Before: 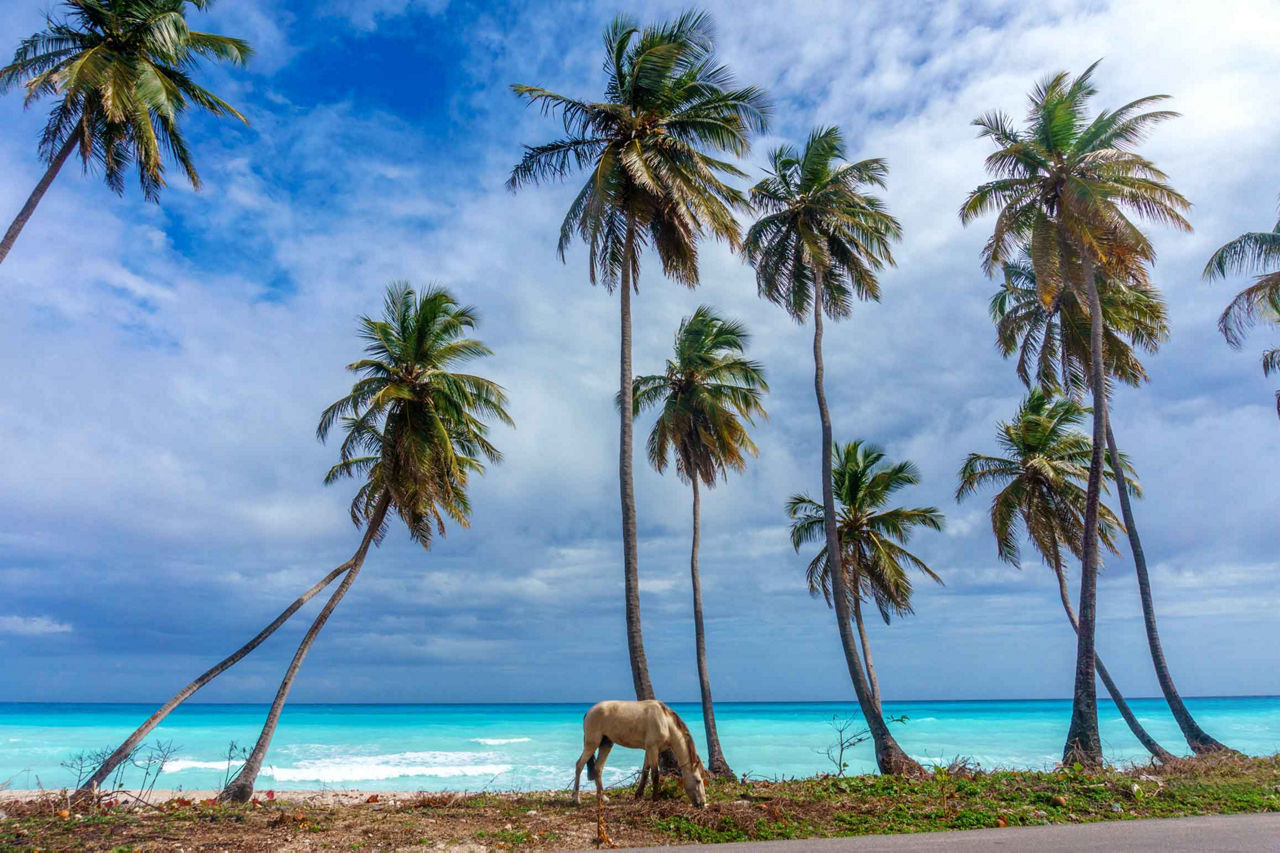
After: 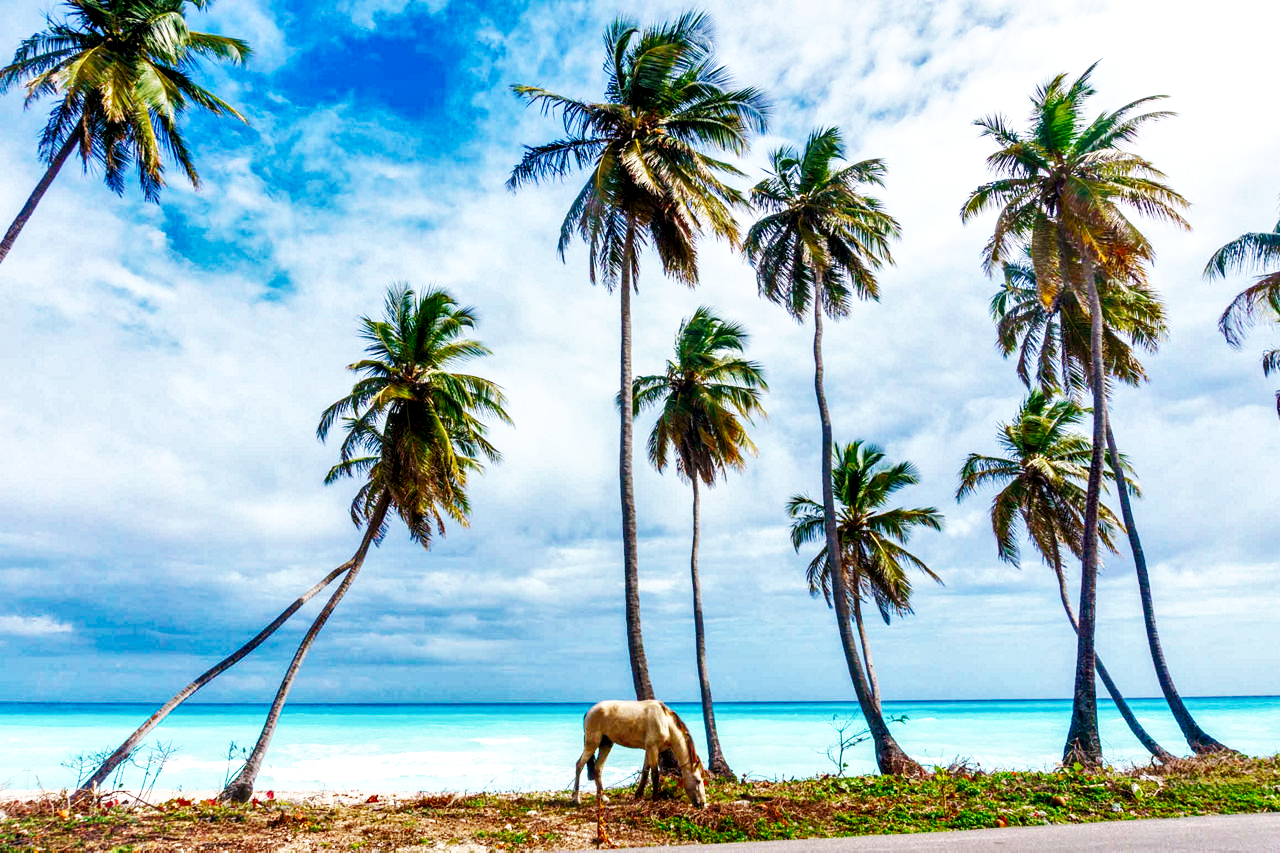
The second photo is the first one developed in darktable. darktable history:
base curve: curves: ch0 [(0, 0) (0.007, 0.004) (0.027, 0.03) (0.046, 0.07) (0.207, 0.54) (0.442, 0.872) (0.673, 0.972) (1, 1)], preserve colors none
shadows and highlights: soften with gaussian
local contrast: highlights 100%, shadows 100%, detail 120%, midtone range 0.2
exposure: black level correction 0.001, compensate highlight preservation false
